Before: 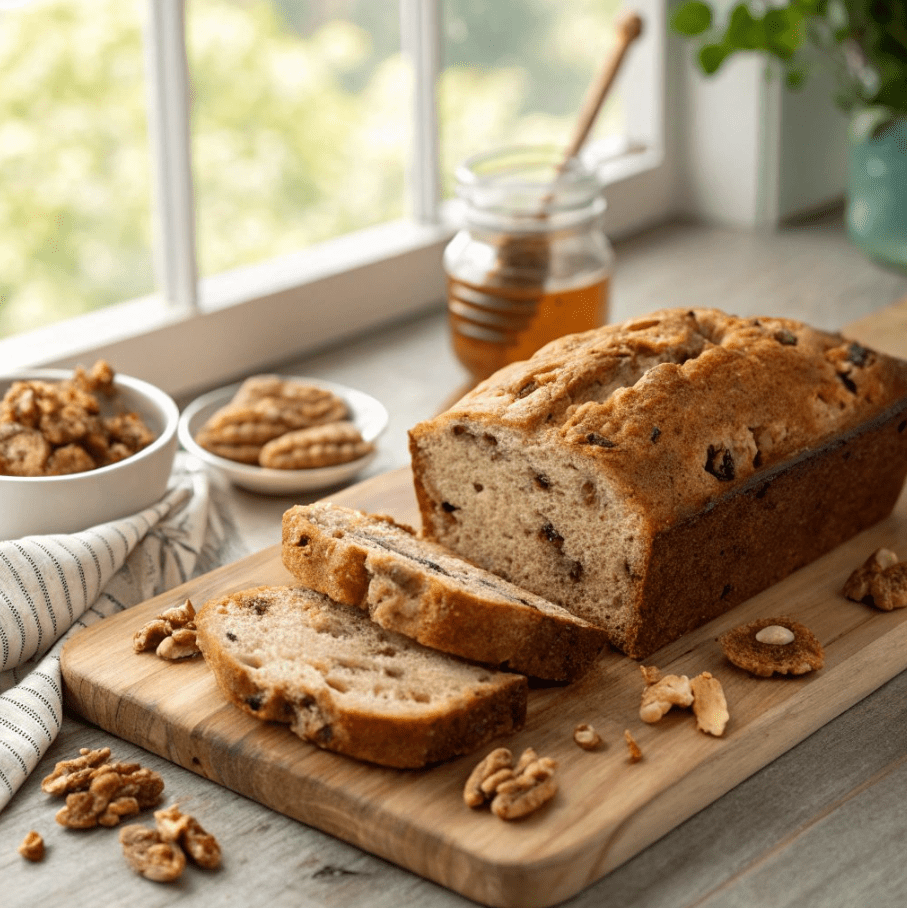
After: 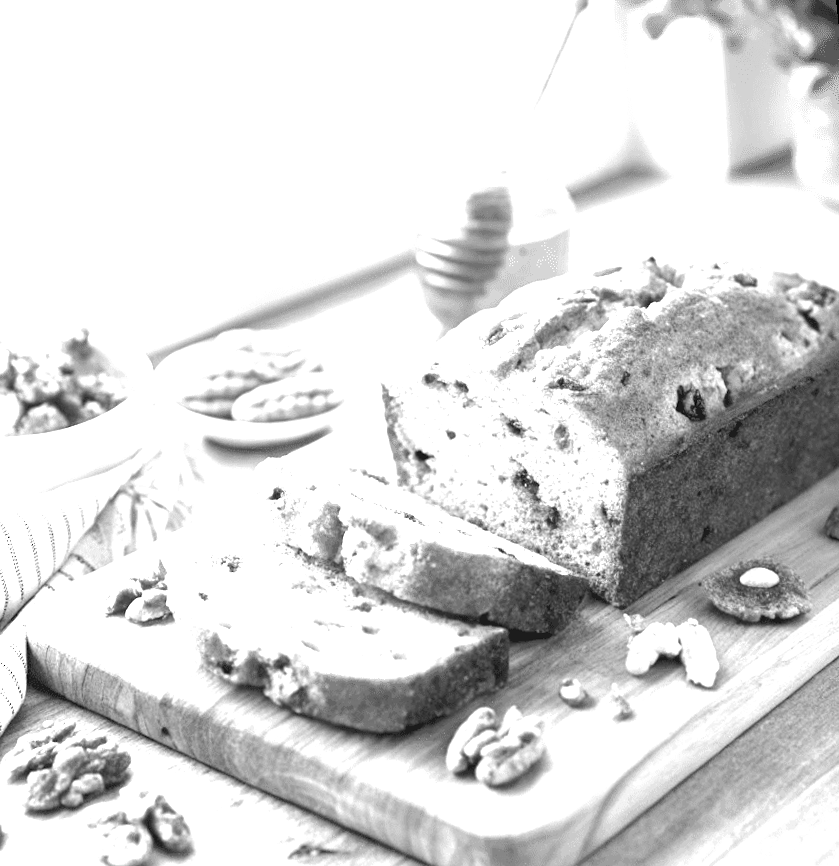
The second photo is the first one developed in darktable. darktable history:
rotate and perspective: rotation -1.68°, lens shift (vertical) -0.146, crop left 0.049, crop right 0.912, crop top 0.032, crop bottom 0.96
exposure: exposure 2.25 EV, compensate highlight preservation false
contrast brightness saturation: saturation -1
